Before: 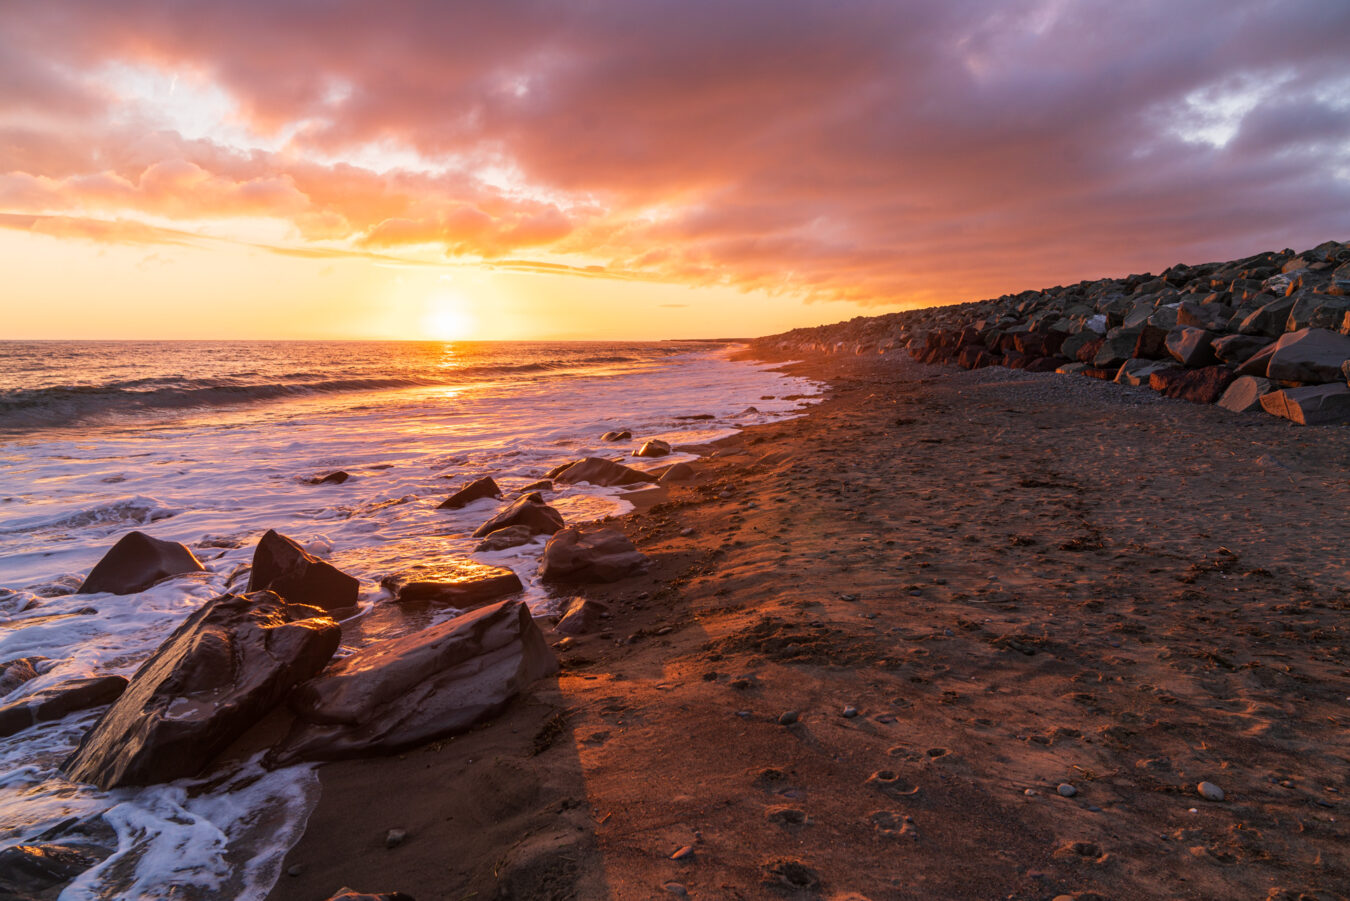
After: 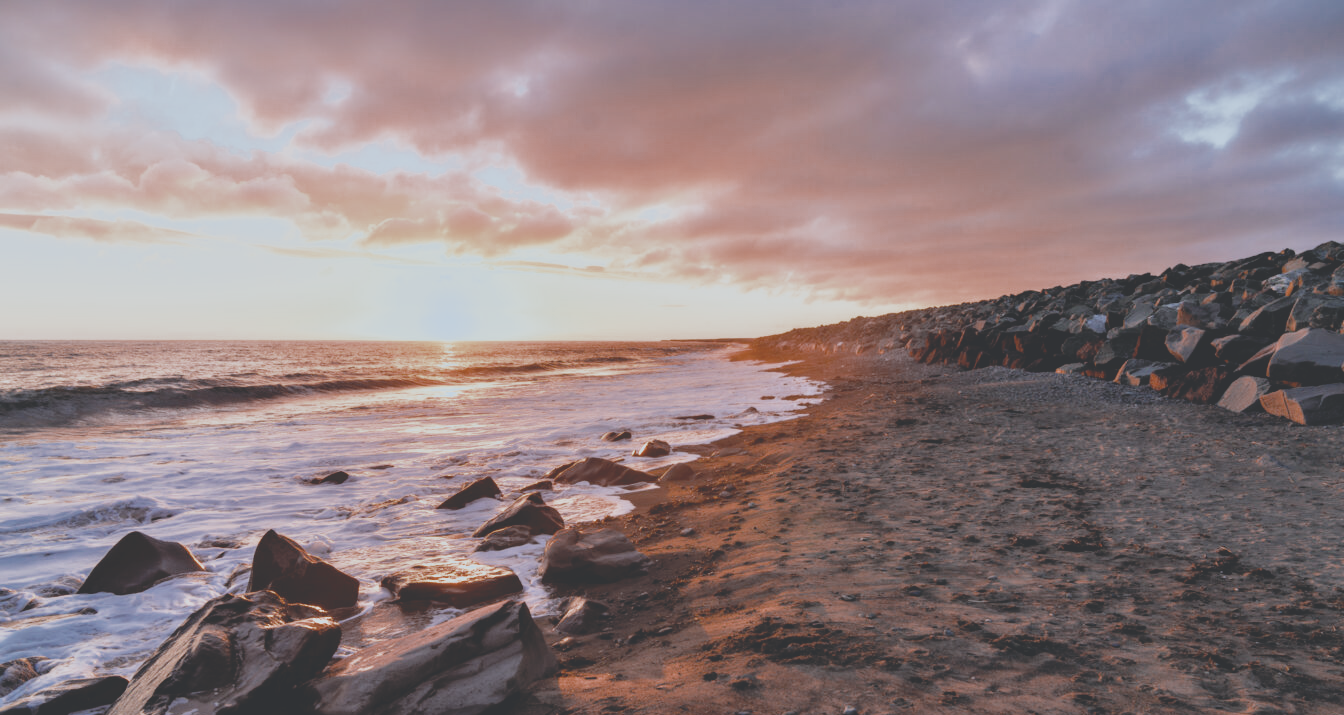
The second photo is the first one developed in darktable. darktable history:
color zones: curves: ch0 [(0, 0.5) (0.125, 0.4) (0.25, 0.5) (0.375, 0.4) (0.5, 0.4) (0.625, 0.35) (0.75, 0.35) (0.875, 0.5)]; ch1 [(0, 0.35) (0.125, 0.45) (0.25, 0.35) (0.375, 0.35) (0.5, 0.35) (0.625, 0.35) (0.75, 0.45) (0.875, 0.35)]; ch2 [(0, 0.6) (0.125, 0.5) (0.25, 0.5) (0.375, 0.6) (0.5, 0.6) (0.625, 0.5) (0.75, 0.5) (0.875, 0.5)]
crop: bottom 19.545%
color correction: highlights a* -4.15, highlights b* -10.68
contrast equalizer: octaves 7, y [[0.513, 0.565, 0.608, 0.562, 0.512, 0.5], [0.5 ×6], [0.5, 0.5, 0.5, 0.528, 0.598, 0.658], [0 ×6], [0 ×6]]
filmic rgb: middle gray luminance 9.02%, black relative exposure -10.57 EV, white relative exposure 3.43 EV, threshold 2.94 EV, target black luminance 0%, hardness 5.95, latitude 59.58%, contrast 1.093, highlights saturation mix 4%, shadows ↔ highlights balance 29.44%, color science v4 (2020), enable highlight reconstruction true
contrast brightness saturation: contrast -0.246, saturation -0.427
levels: white 90.65%, levels [0, 0.43, 0.984]
